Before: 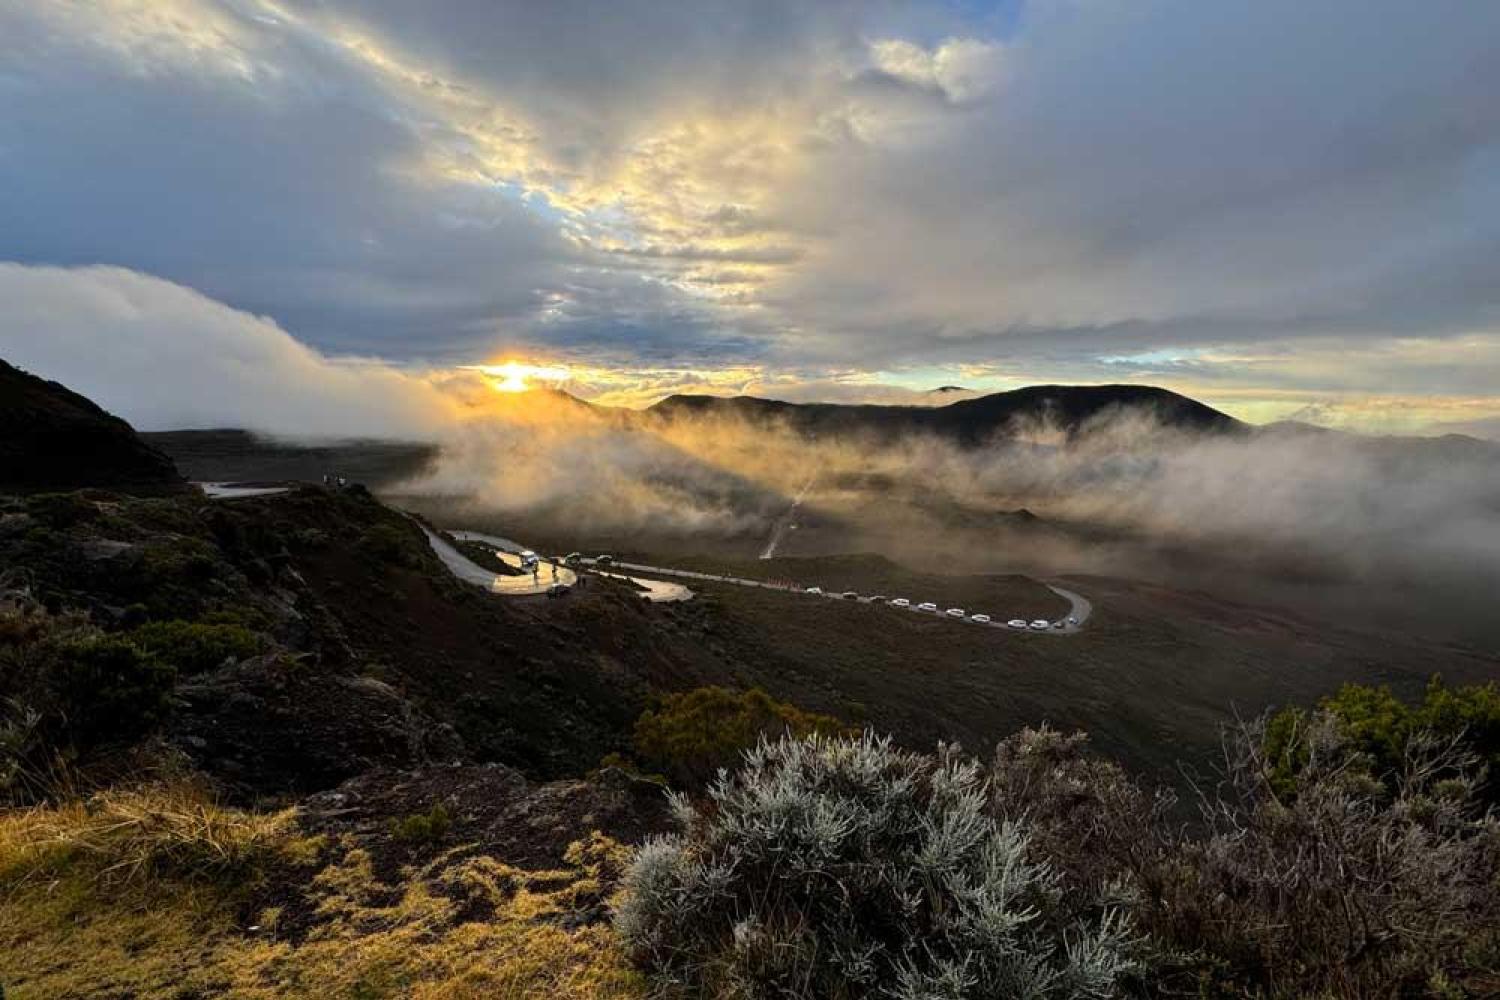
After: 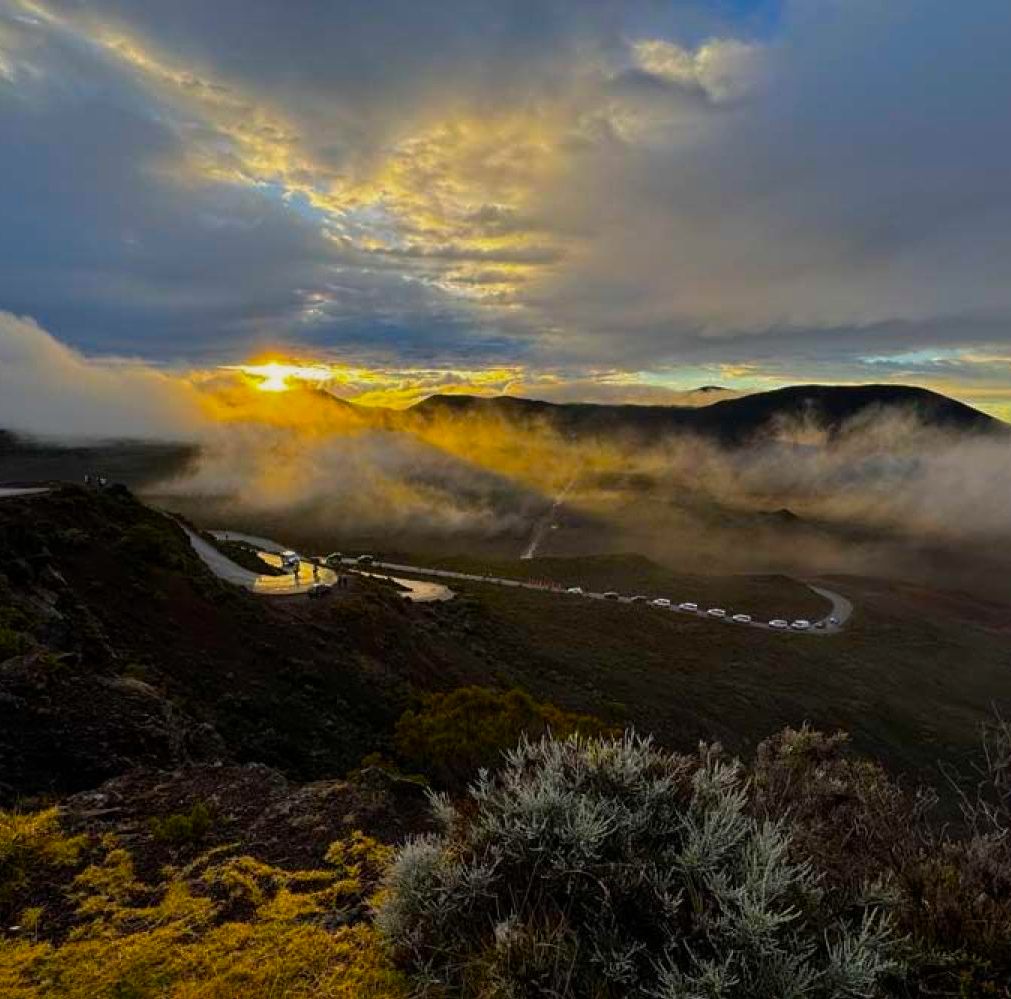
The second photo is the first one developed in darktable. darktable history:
crop and rotate: left 15.982%, right 16.555%
base curve: curves: ch0 [(0, 0) (0.472, 0.508) (1, 1)]
color balance rgb: highlights gain › chroma 1.726%, highlights gain › hue 56.75°, shadows fall-off 298.445%, white fulcrum 1.99 EV, highlights fall-off 298.164%, linear chroma grading › global chroma 14.822%, perceptual saturation grading › global saturation 28.99%, perceptual saturation grading › mid-tones 12.479%, perceptual saturation grading › shadows 9.968%, perceptual brilliance grading › highlights 14.343%, perceptual brilliance grading › mid-tones -6.19%, perceptual brilliance grading › shadows -26.68%, mask middle-gray fulcrum 99.568%, contrast gray fulcrum 38.351%
